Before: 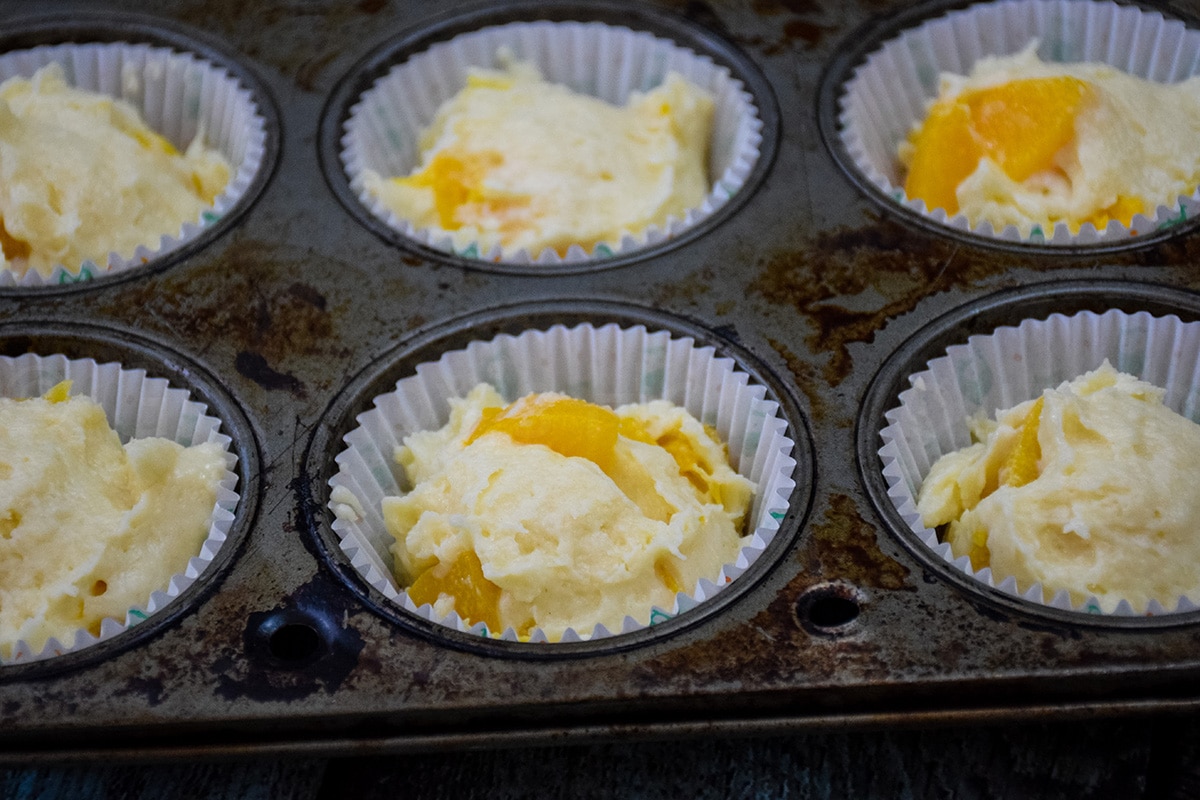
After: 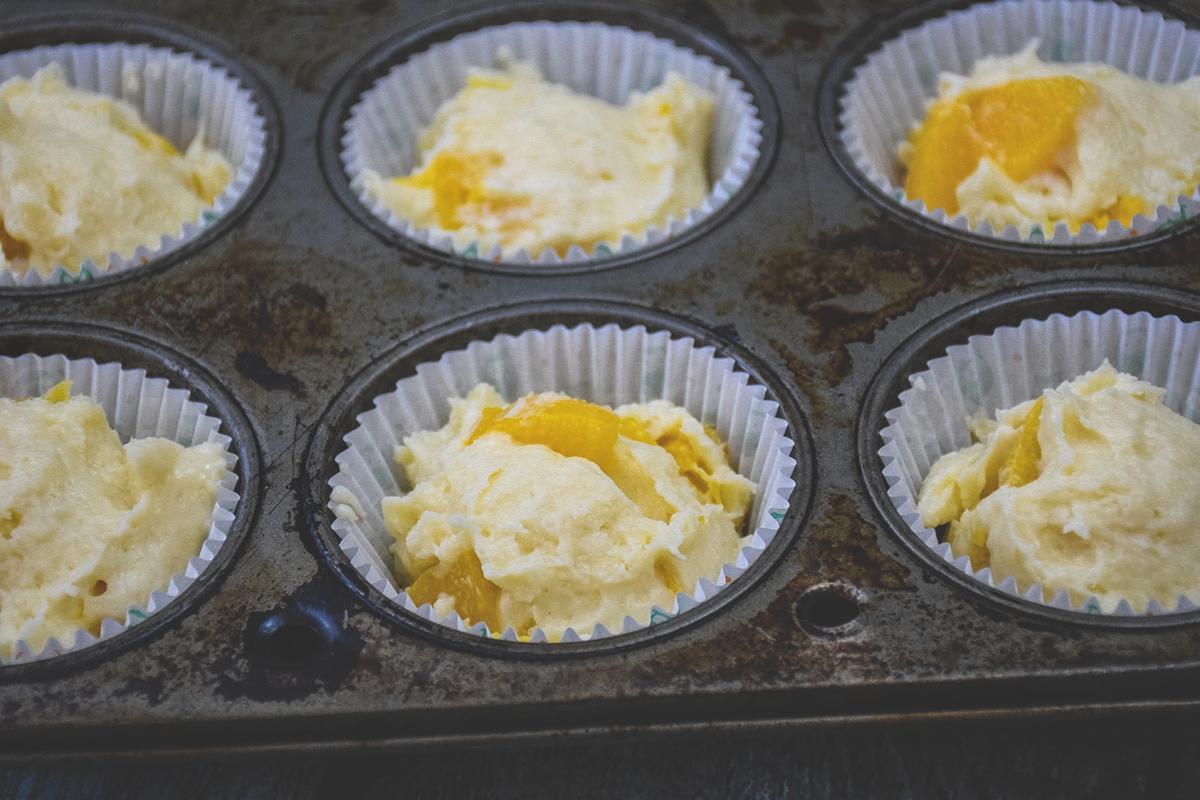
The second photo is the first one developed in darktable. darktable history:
local contrast: on, module defaults
color contrast: green-magenta contrast 0.8, blue-yellow contrast 1.1, unbound 0
exposure: black level correction -0.028, compensate highlight preservation false
